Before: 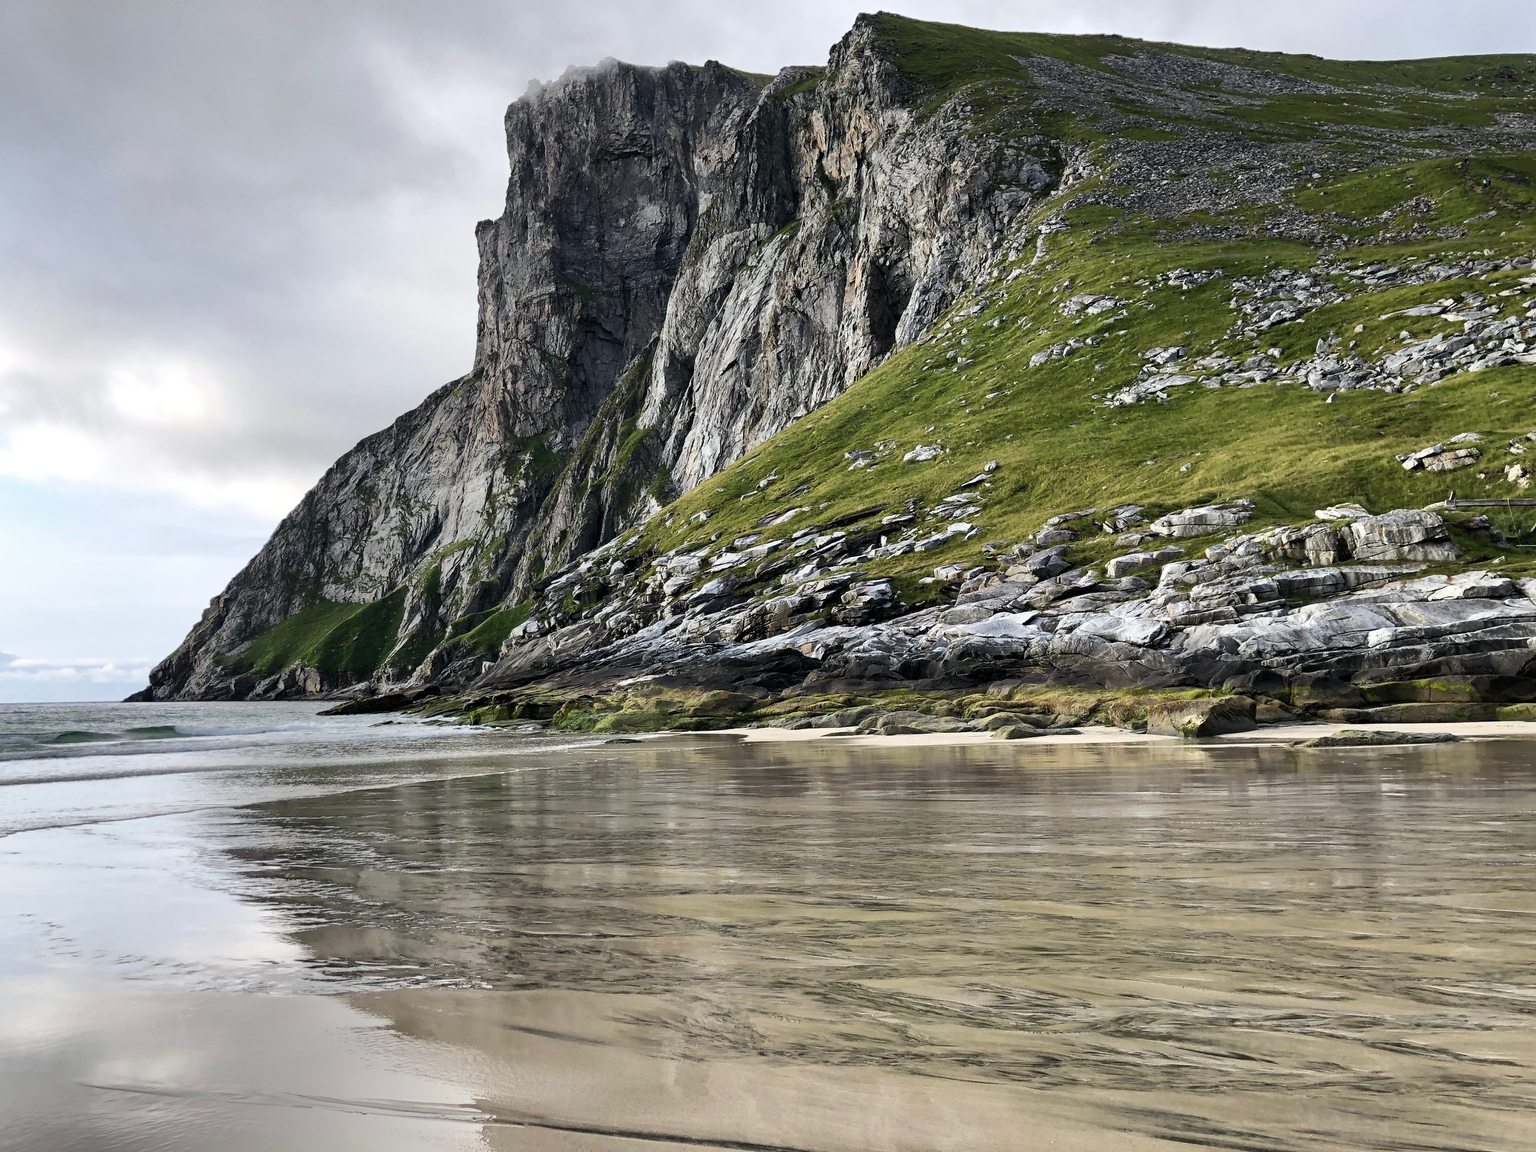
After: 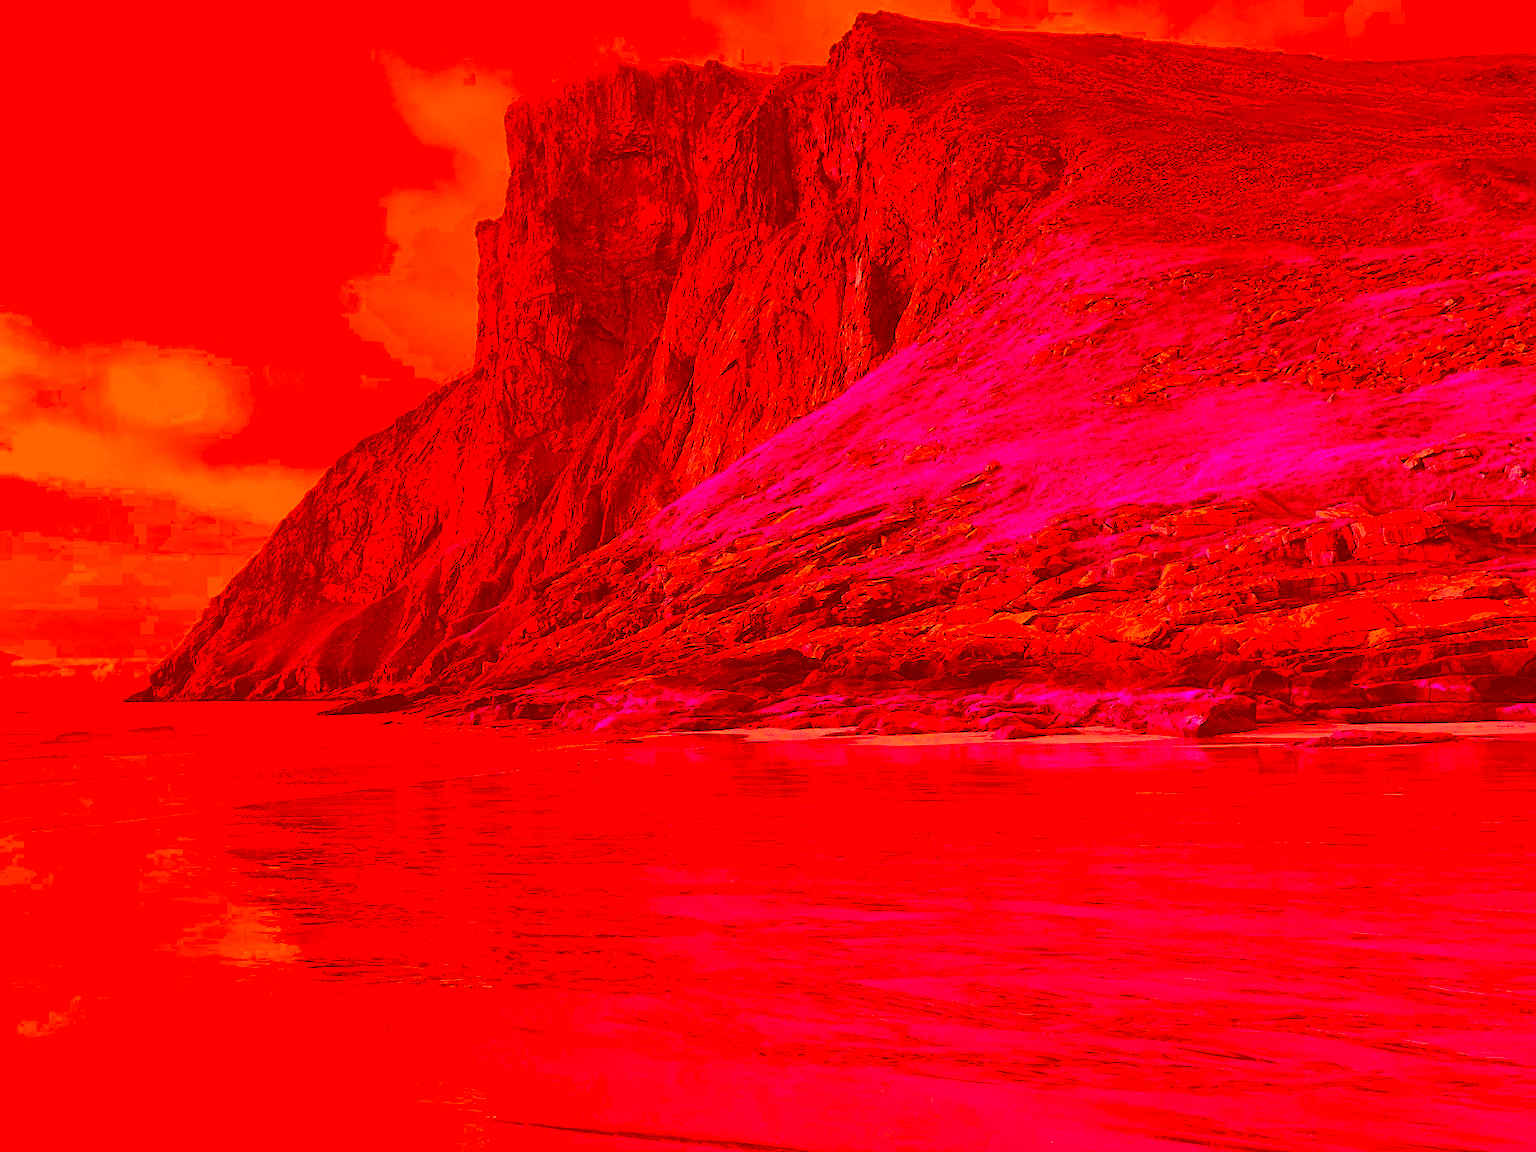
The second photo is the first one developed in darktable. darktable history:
color correction: highlights a* -39.68, highlights b* -40, shadows a* -40, shadows b* -40, saturation -3
sharpen: amount 0.2
